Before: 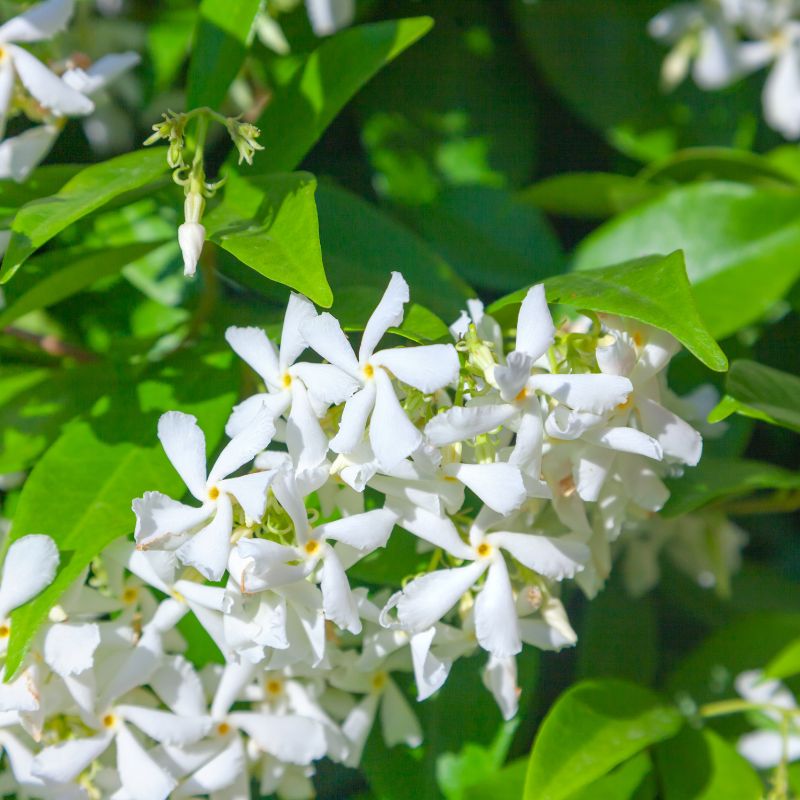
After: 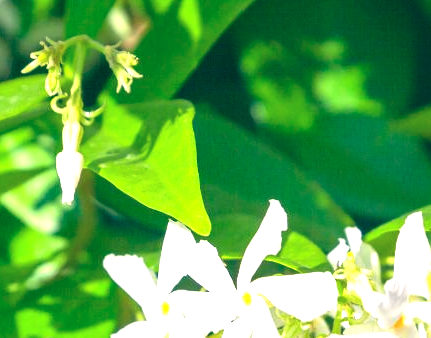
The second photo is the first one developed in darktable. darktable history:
color balance: lift [1.005, 0.99, 1.007, 1.01], gamma [1, 0.979, 1.011, 1.021], gain [0.923, 1.098, 1.025, 0.902], input saturation 90.45%, contrast 7.73%, output saturation 105.91%
exposure: black level correction 0, exposure 1.2 EV, compensate exposure bias true, compensate highlight preservation false
crop: left 15.306%, top 9.065%, right 30.789%, bottom 48.638%
local contrast: mode bilateral grid, contrast 20, coarseness 50, detail 102%, midtone range 0.2
